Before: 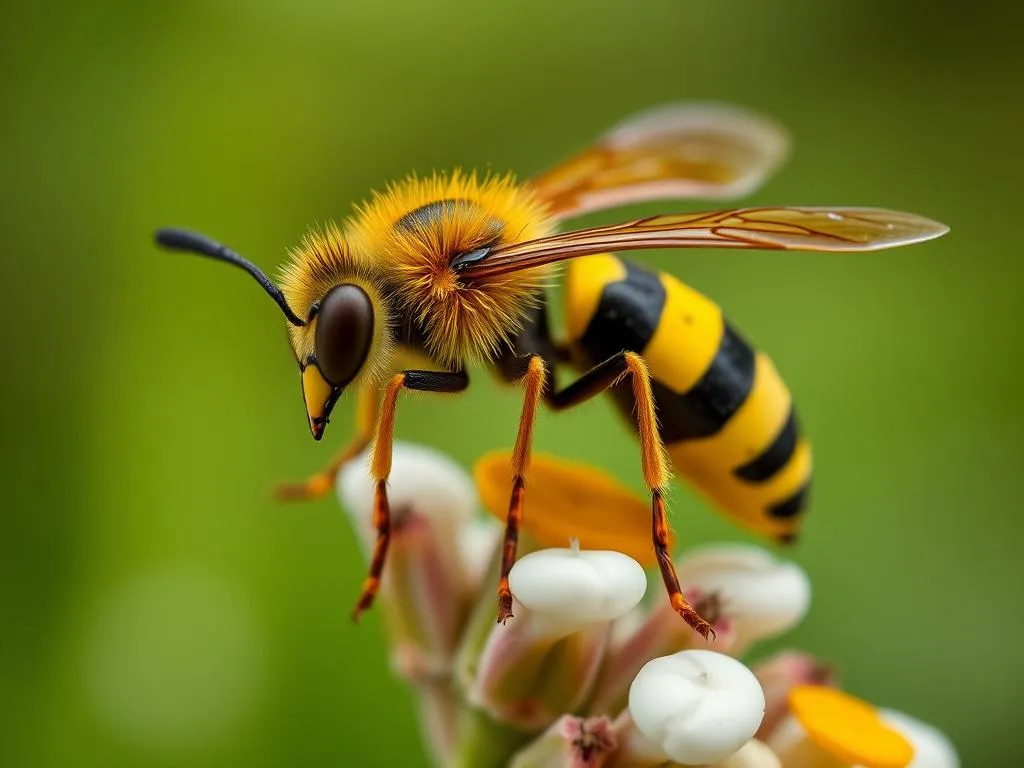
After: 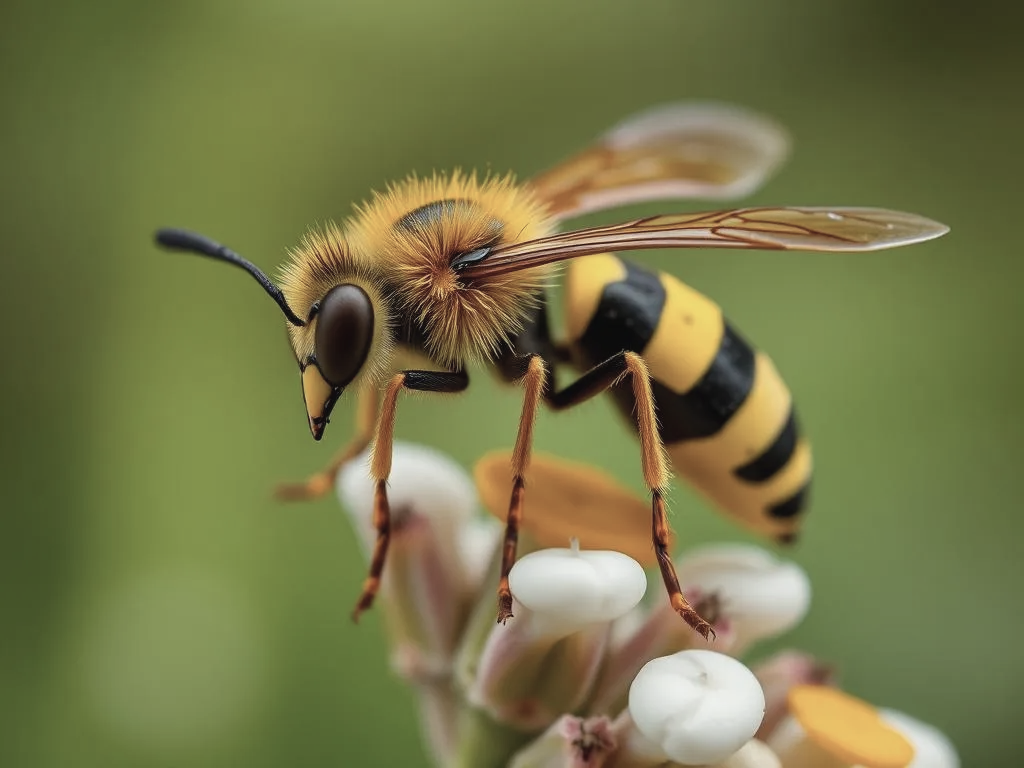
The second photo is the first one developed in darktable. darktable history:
contrast brightness saturation: contrast -0.06, saturation -0.4
